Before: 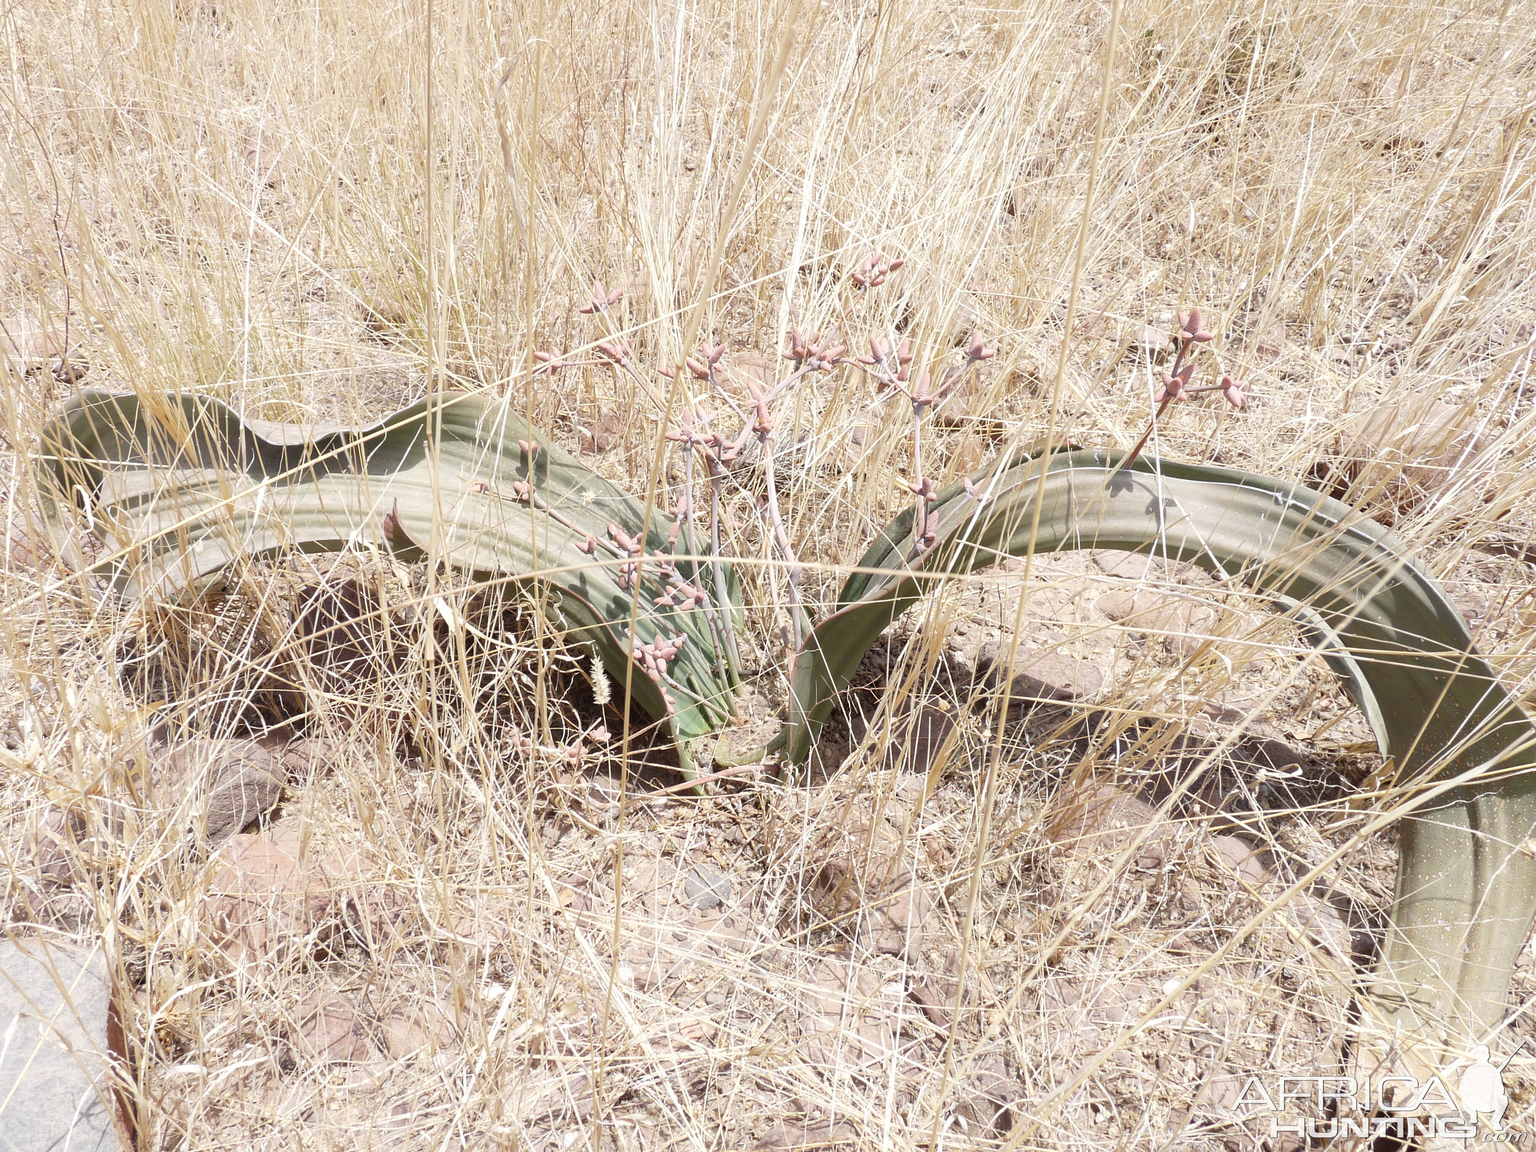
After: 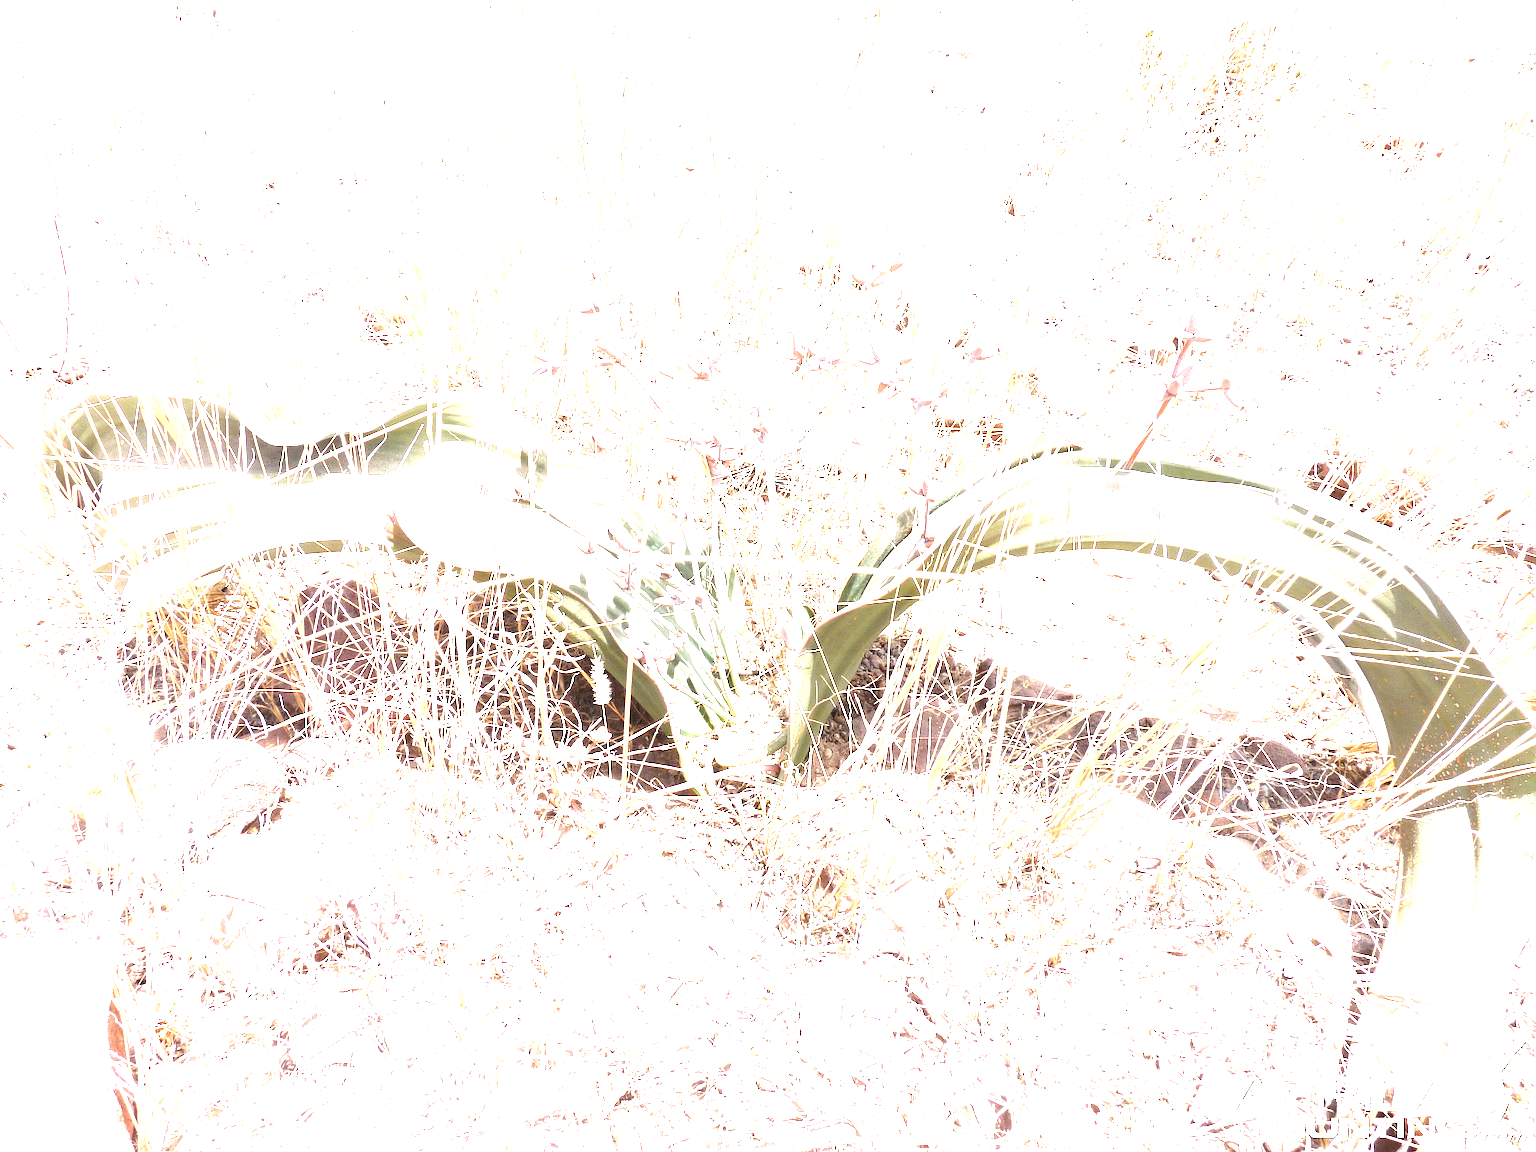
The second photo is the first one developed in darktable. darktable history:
exposure: exposure 2.261 EV, compensate highlight preservation false
